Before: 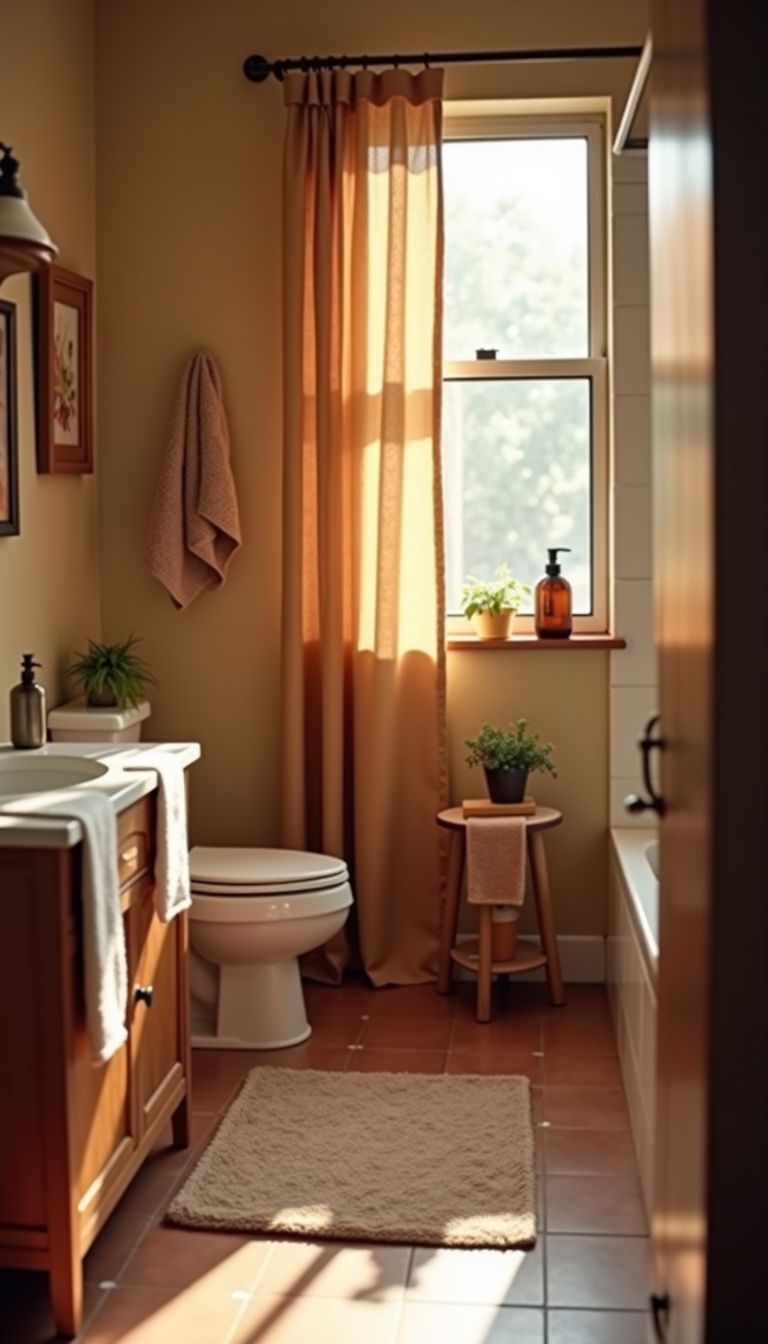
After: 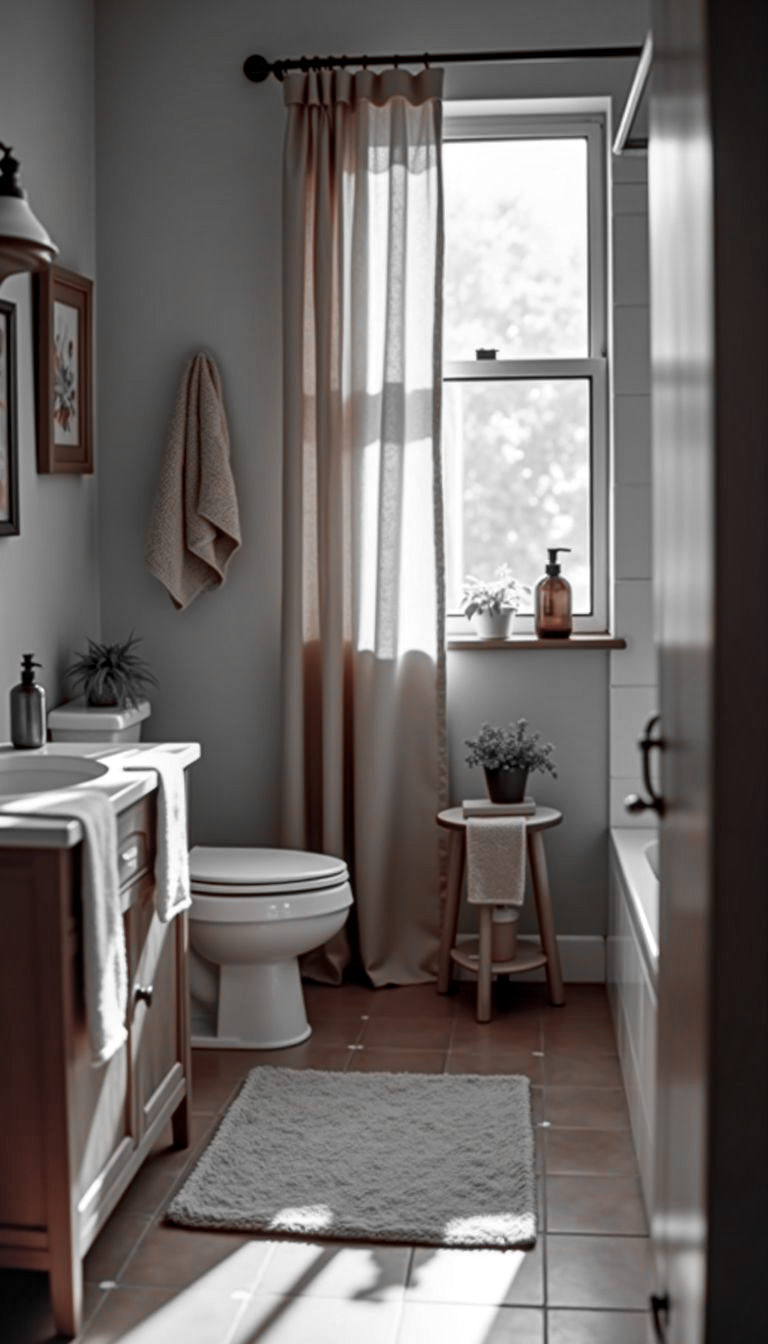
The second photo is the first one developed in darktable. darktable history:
color zones: curves: ch1 [(0, 0.006) (0.094, 0.285) (0.171, 0.001) (0.429, 0.001) (0.571, 0.003) (0.714, 0.004) (0.857, 0.004) (1, 0.006)]
shadows and highlights: shadows 37.27, highlights -28.18, soften with gaussian
local contrast: on, module defaults
